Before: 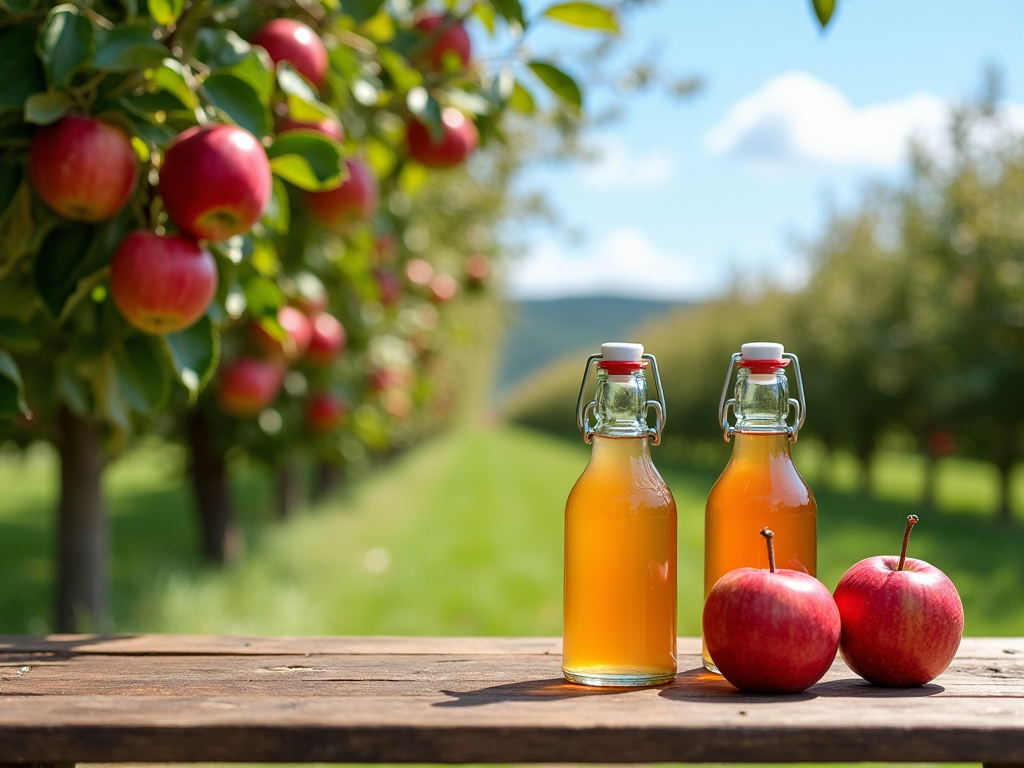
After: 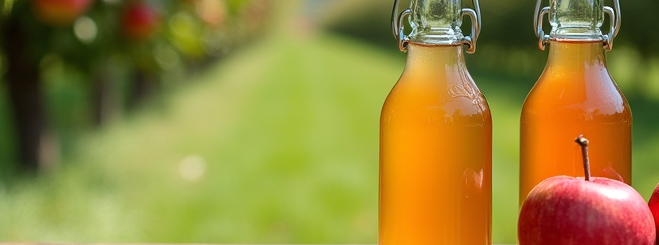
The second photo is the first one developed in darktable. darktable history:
tone equalizer: on, module defaults
crop: left 18.091%, top 51.13%, right 17.525%, bottom 16.85%
